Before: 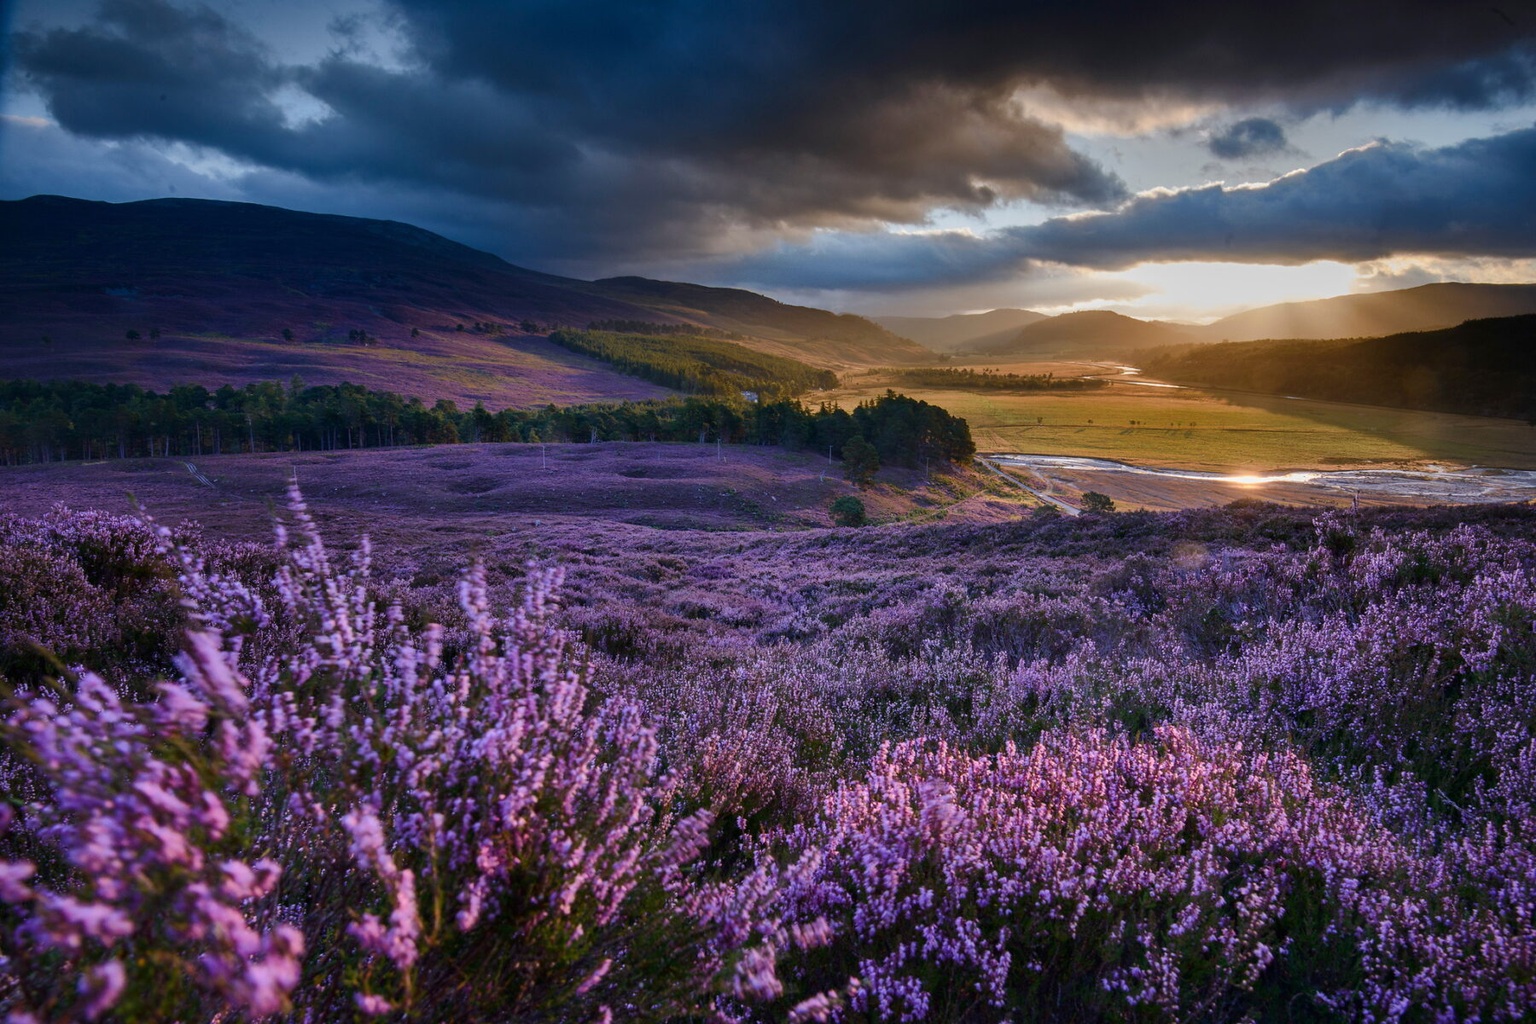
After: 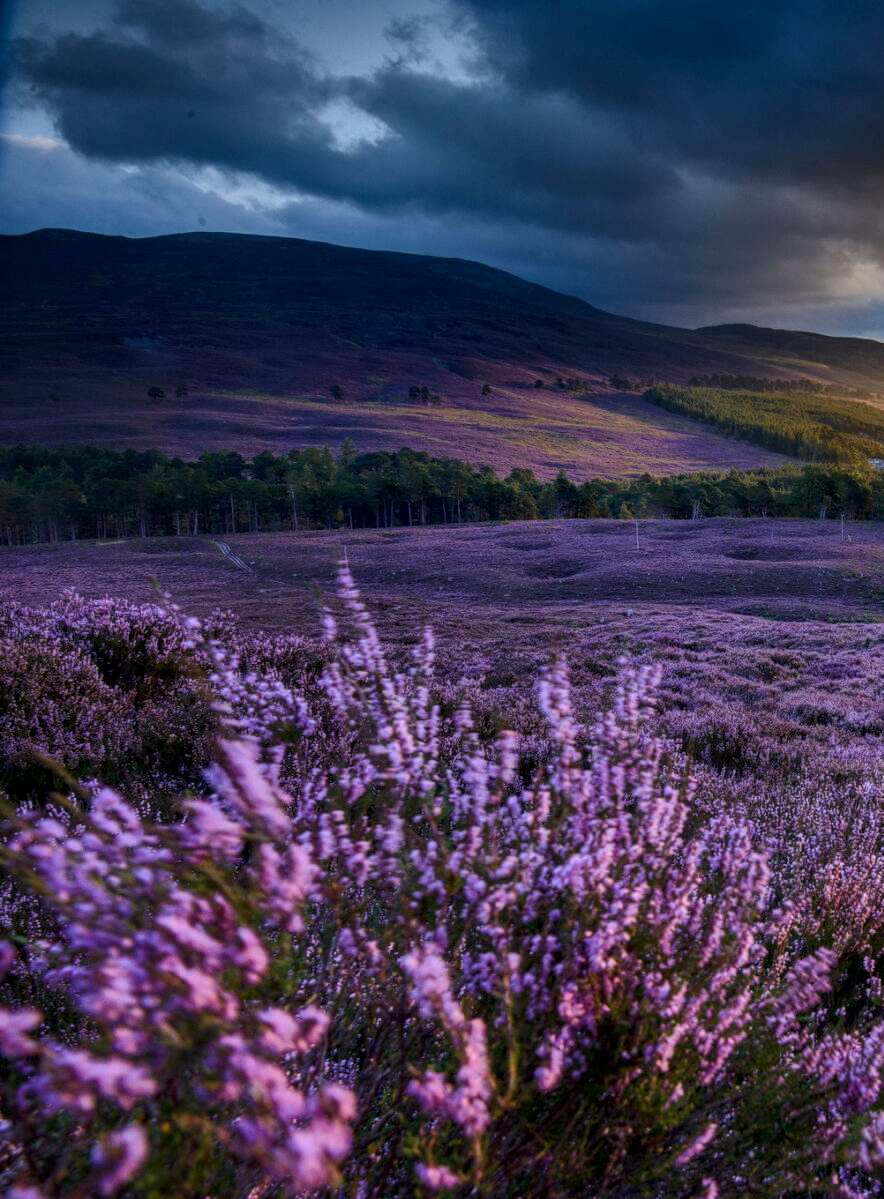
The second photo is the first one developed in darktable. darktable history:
local contrast: highlights 0%, shadows 0%, detail 133%
crop and rotate: left 0%, top 0%, right 50.845%
